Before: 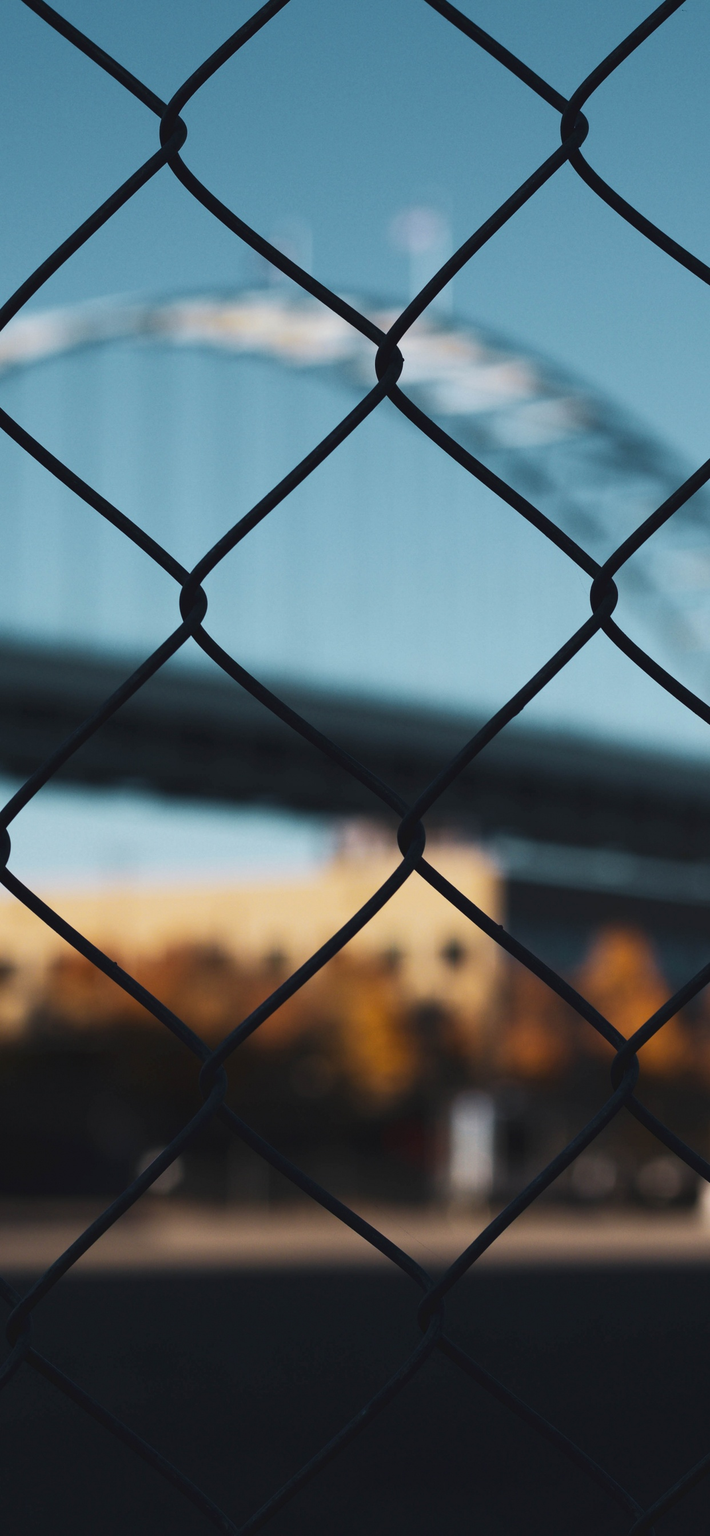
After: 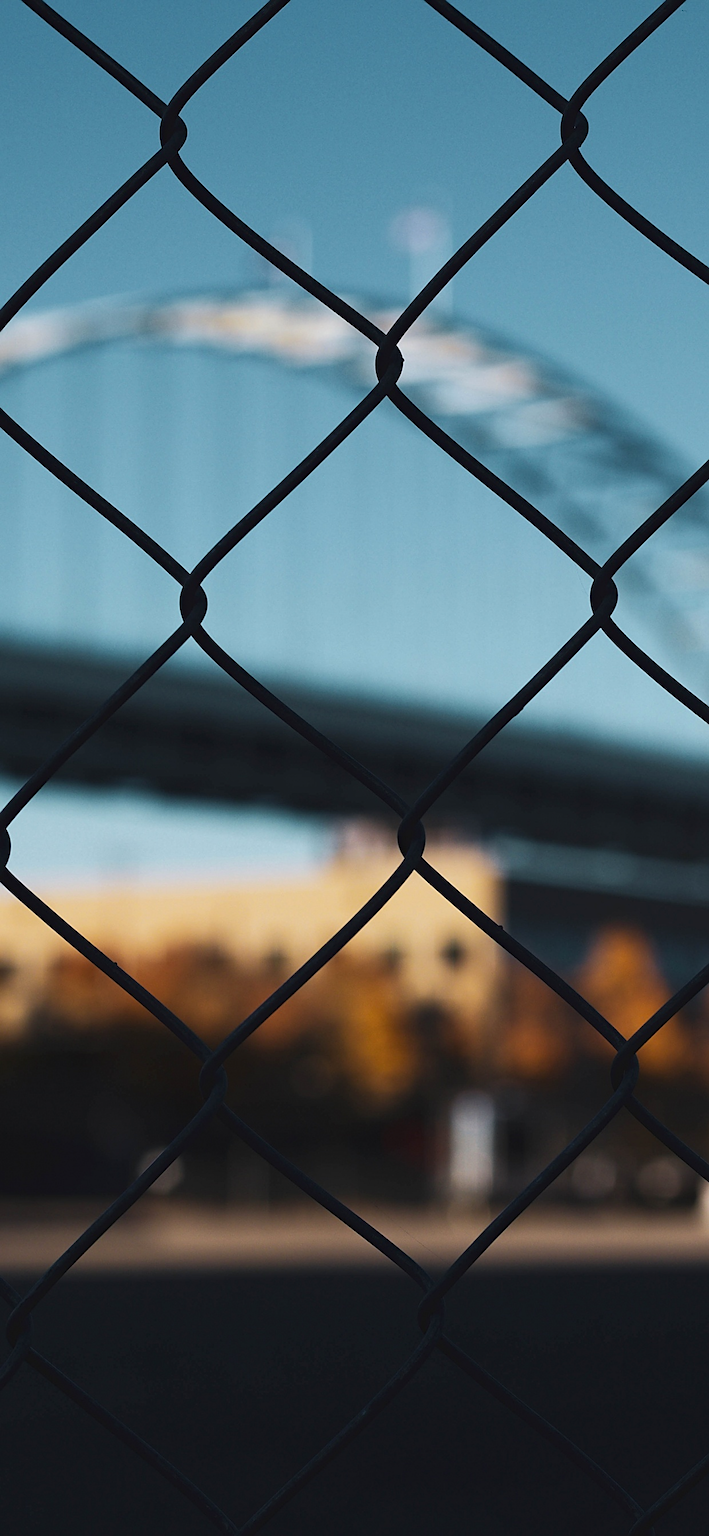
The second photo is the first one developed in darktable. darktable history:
sharpen: on, module defaults
haze removal: strength 0.1, compatibility mode true, adaptive false
